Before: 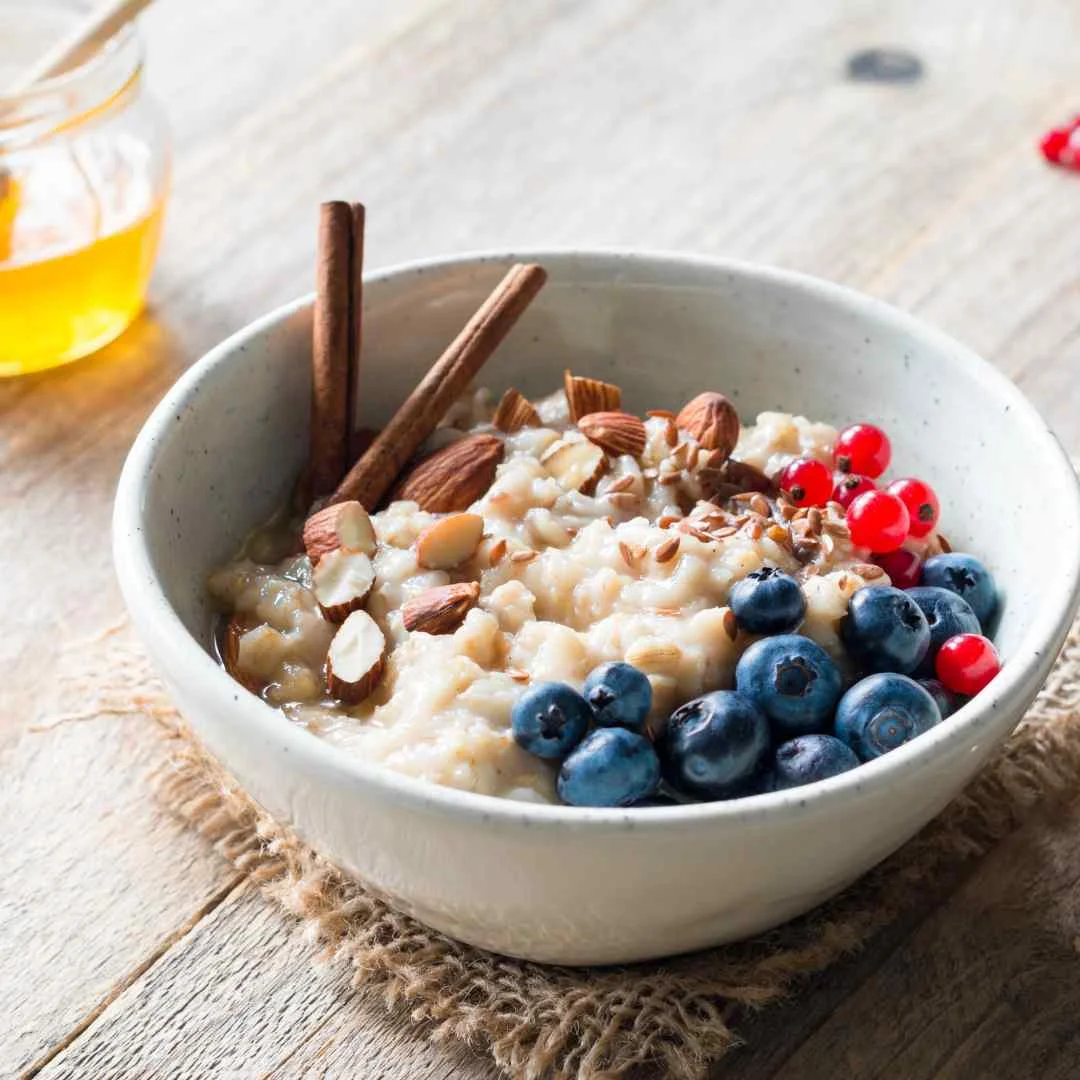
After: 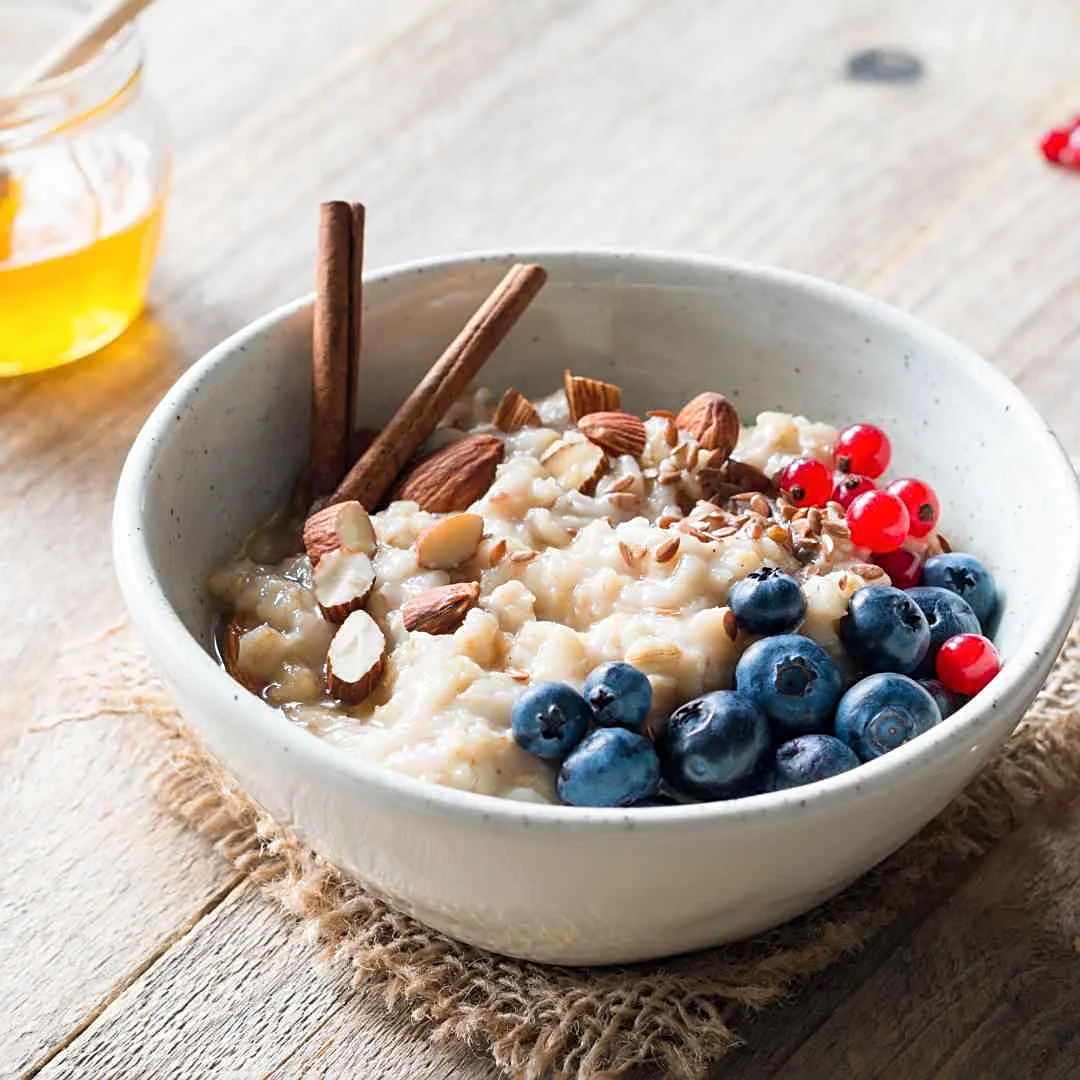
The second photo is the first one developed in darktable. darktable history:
base curve: curves: ch0 [(0, 0) (0.283, 0.295) (1, 1)], preserve colors none
sharpen: on, module defaults
